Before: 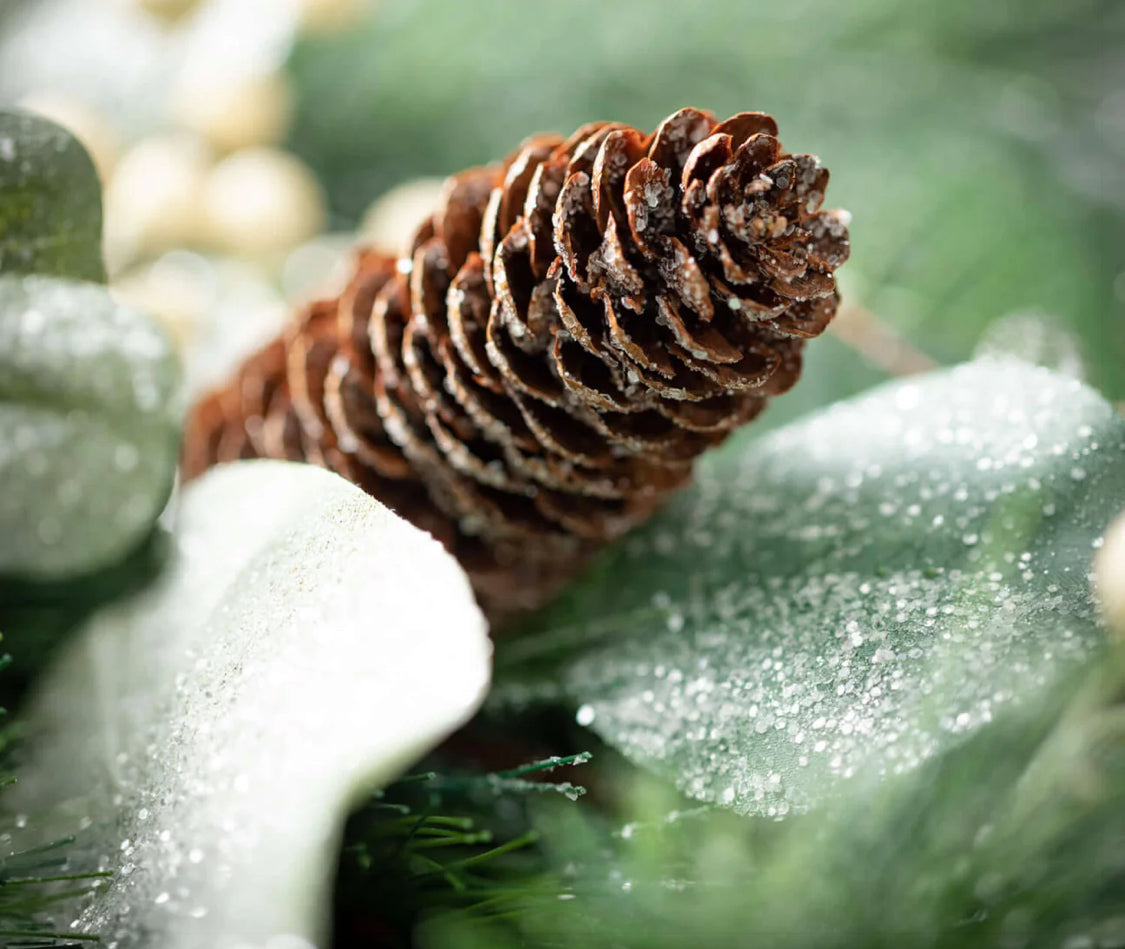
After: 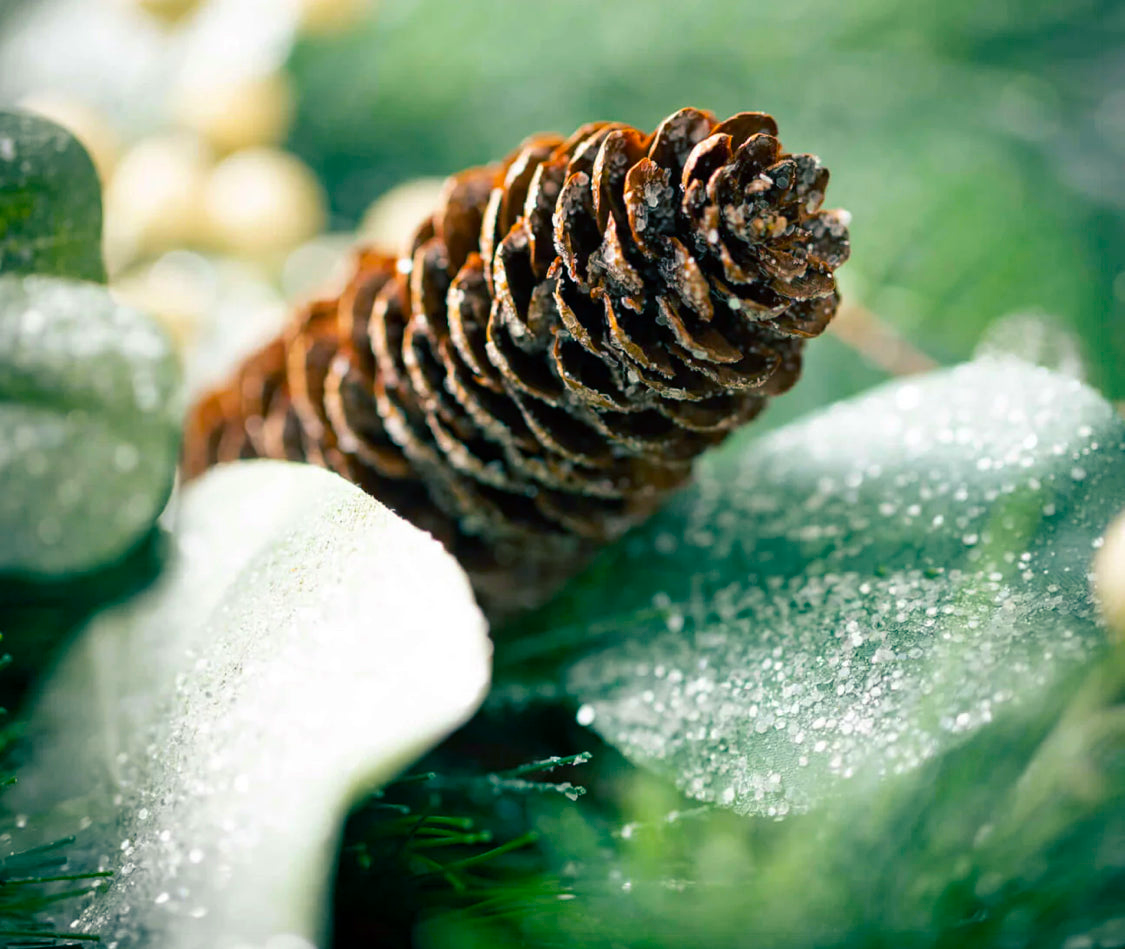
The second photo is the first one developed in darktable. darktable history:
color balance rgb: shadows lift › luminance -28.969%, shadows lift › chroma 10.244%, shadows lift › hue 230.67°, linear chroma grading › global chroma 8.788%, perceptual saturation grading › global saturation 30.986%
